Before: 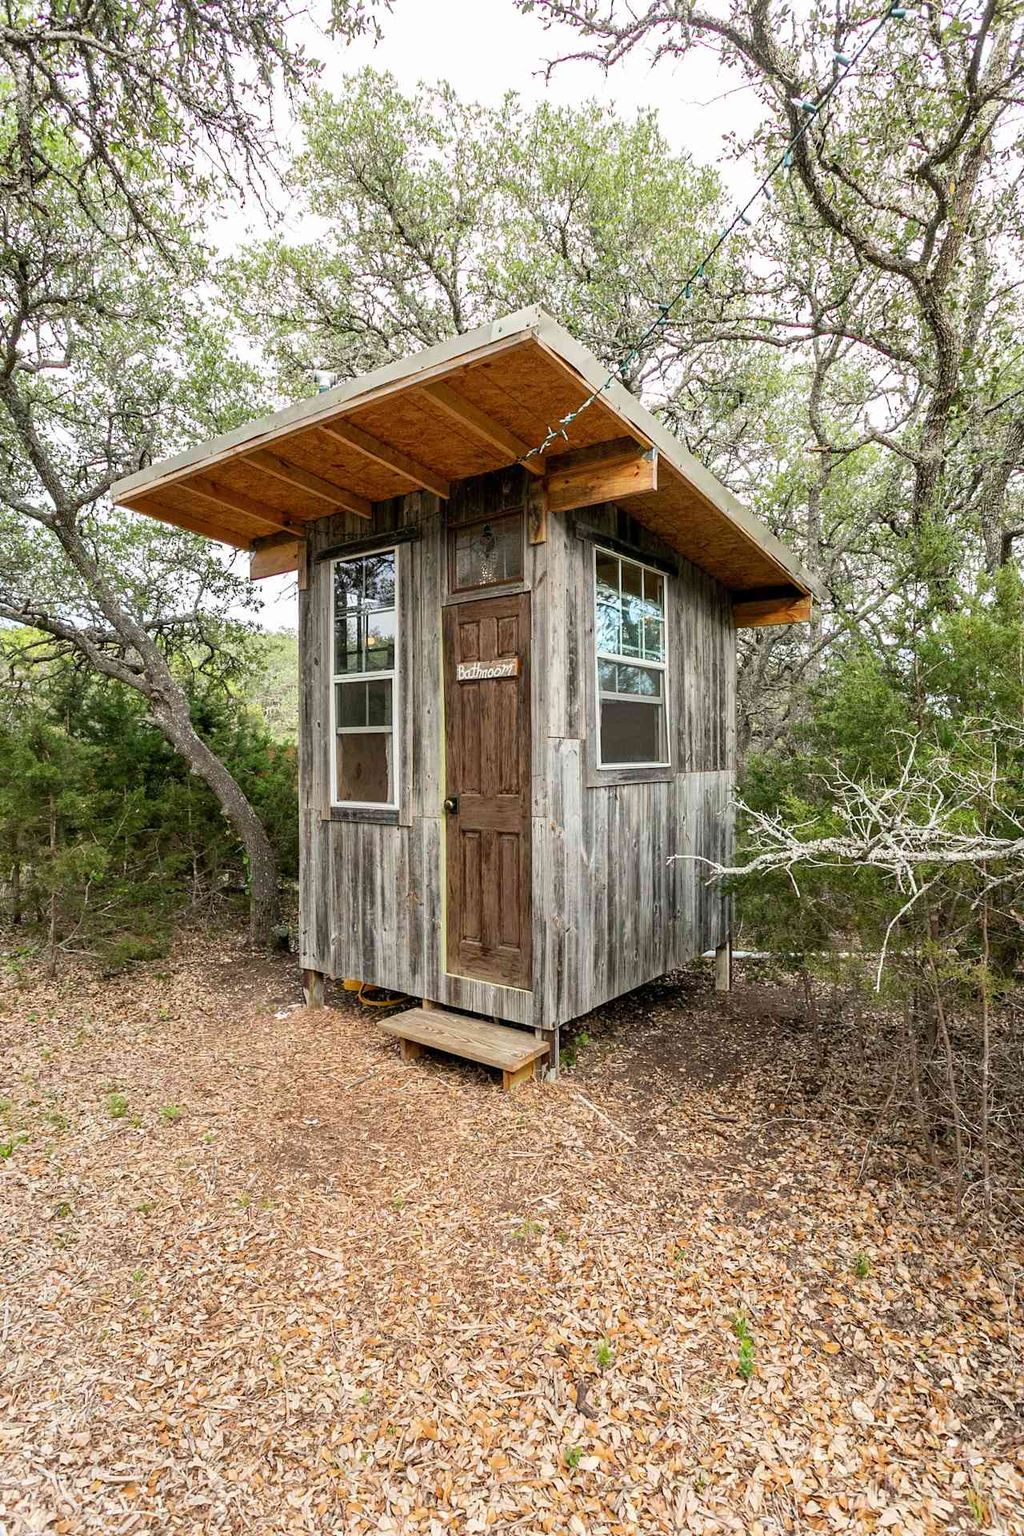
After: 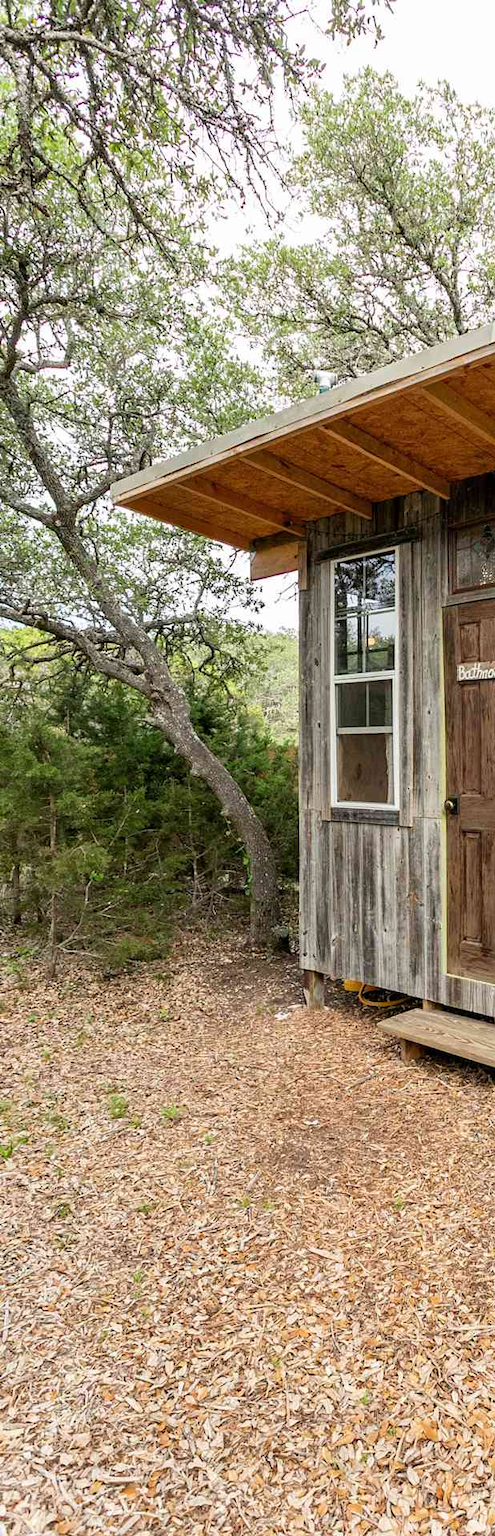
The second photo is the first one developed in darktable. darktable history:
crop and rotate: left 0.043%, top 0%, right 51.595%
